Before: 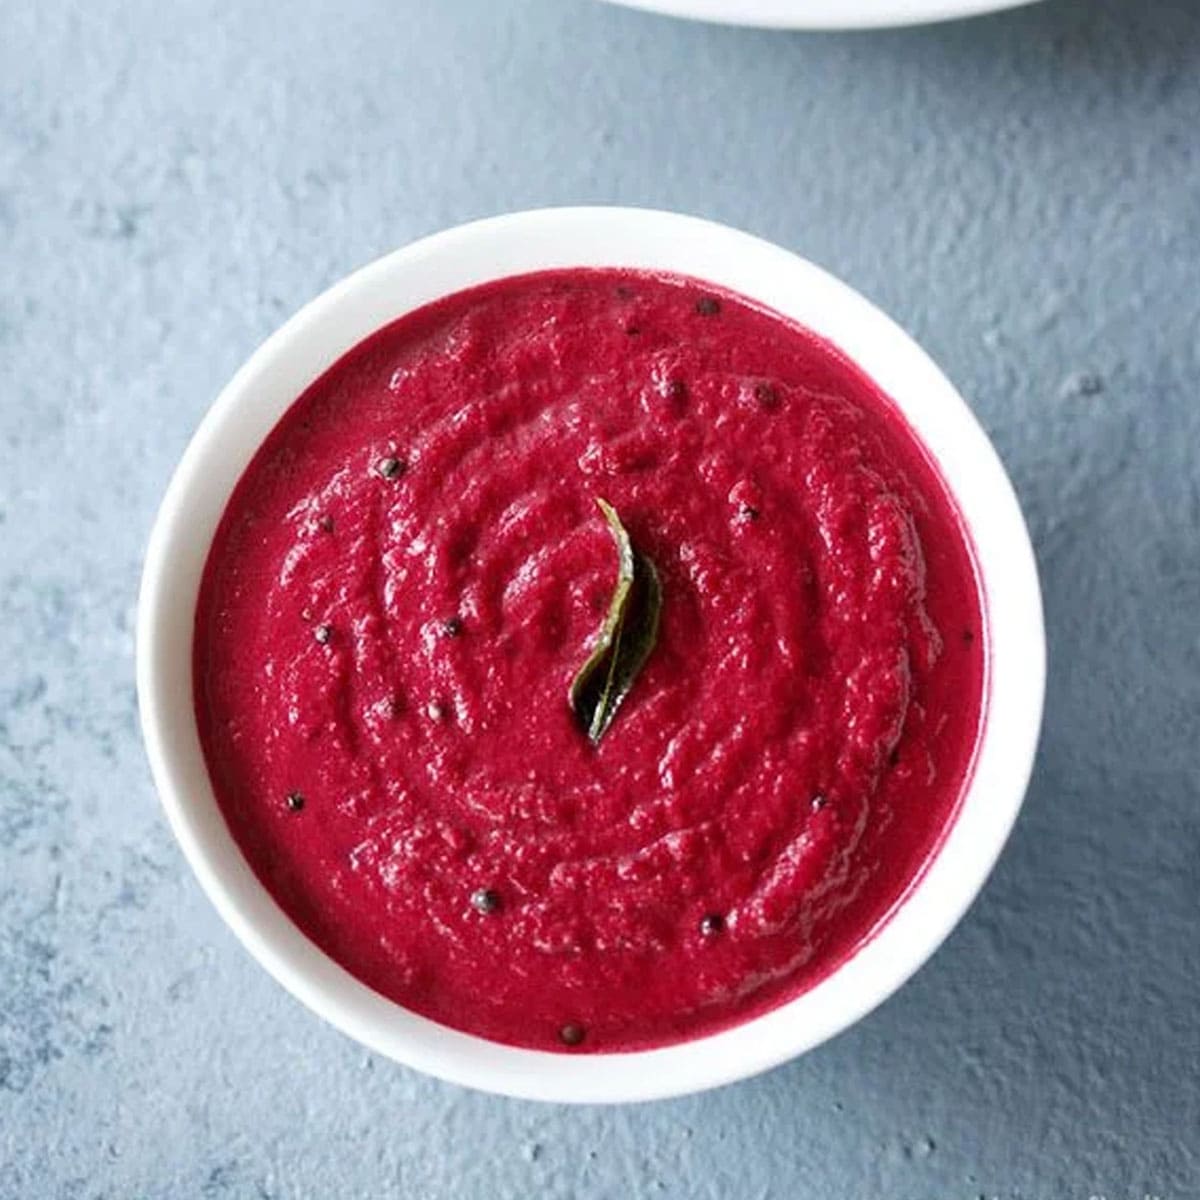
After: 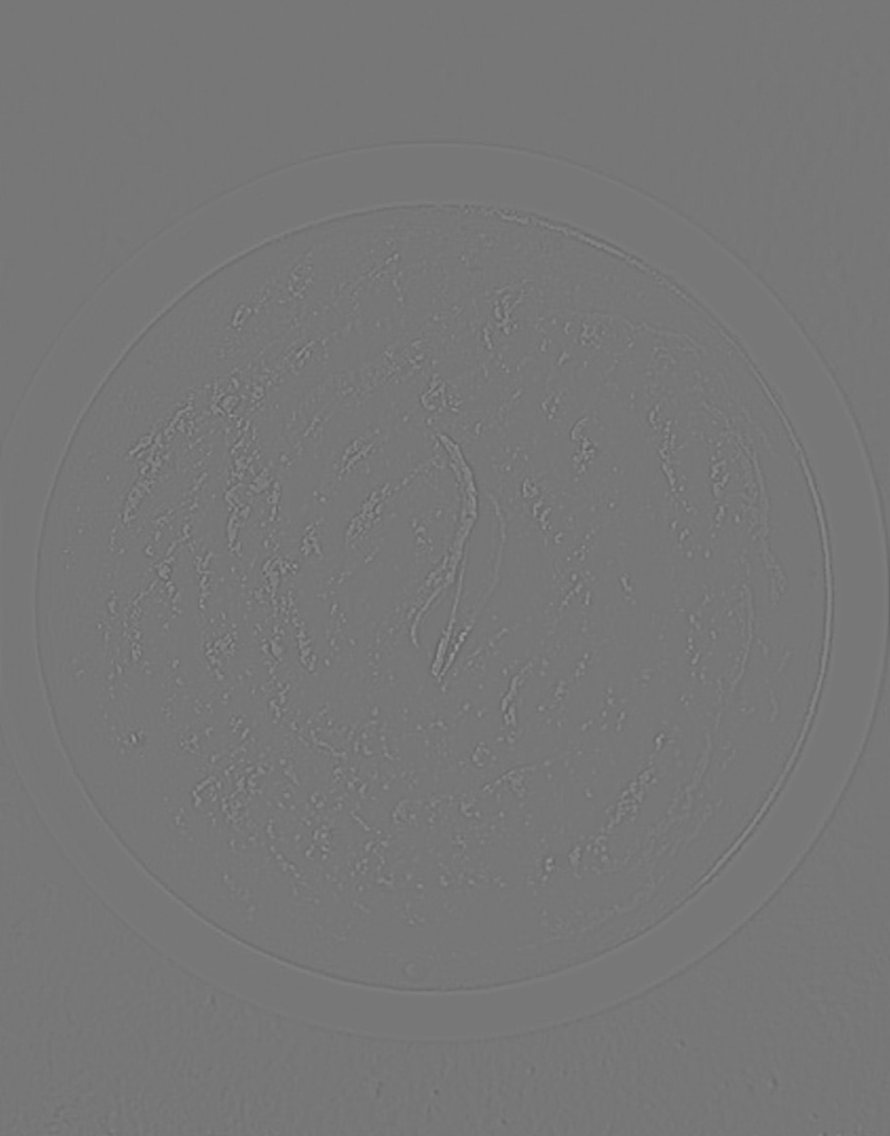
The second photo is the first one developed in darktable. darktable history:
crop and rotate: left 13.15%, top 5.251%, right 12.609%
highpass: sharpness 5.84%, contrast boost 8.44%
